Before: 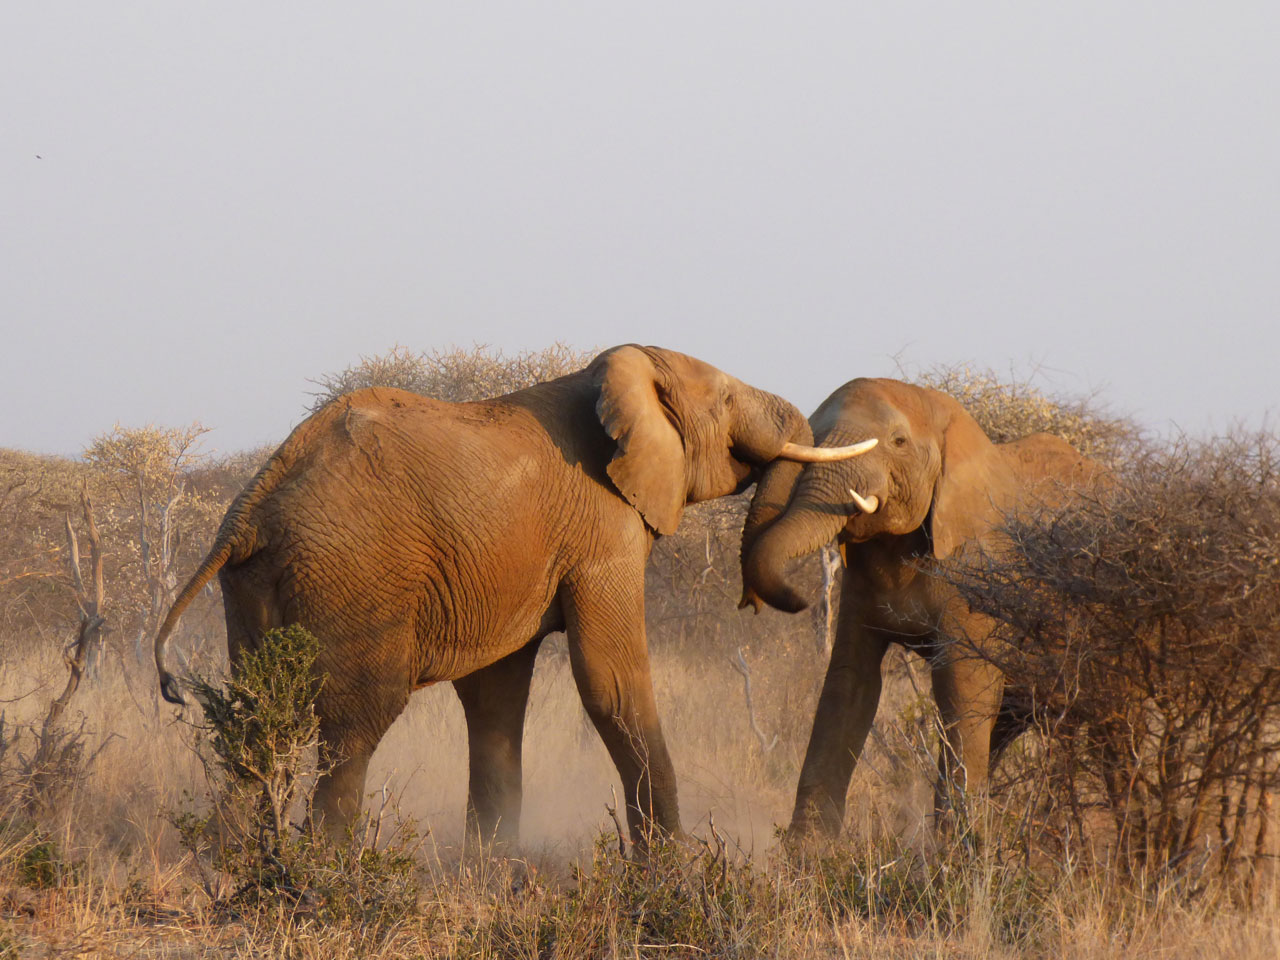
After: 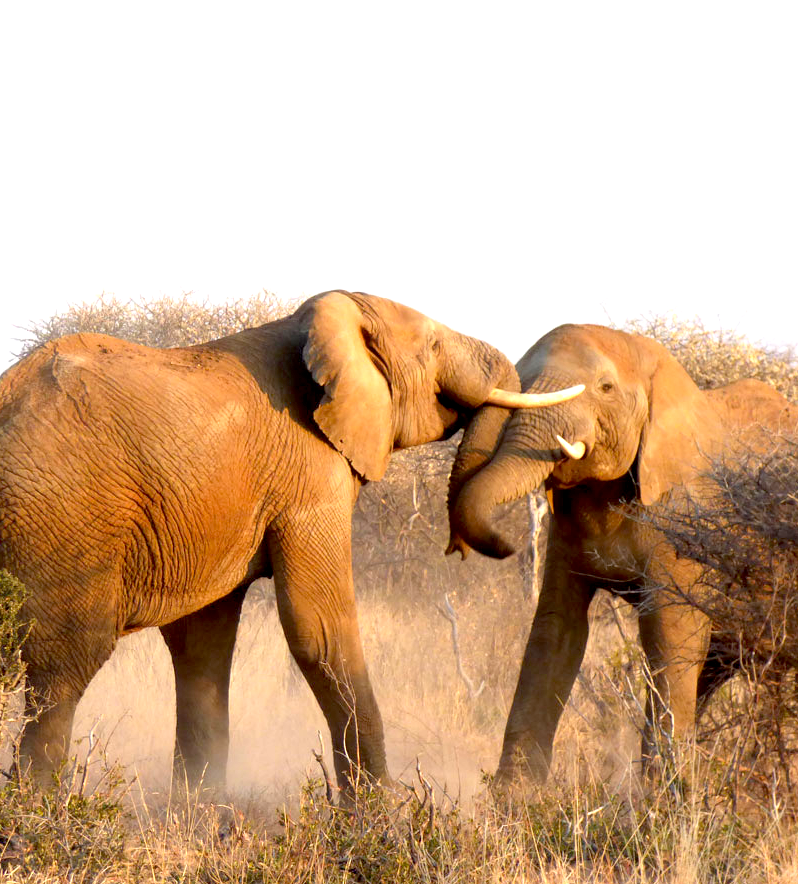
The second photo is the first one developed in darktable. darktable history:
crop and rotate: left 22.918%, top 5.629%, right 14.711%, bottom 2.247%
exposure: black level correction 0.01, exposure 1 EV, compensate highlight preservation false
tone equalizer: on, module defaults
